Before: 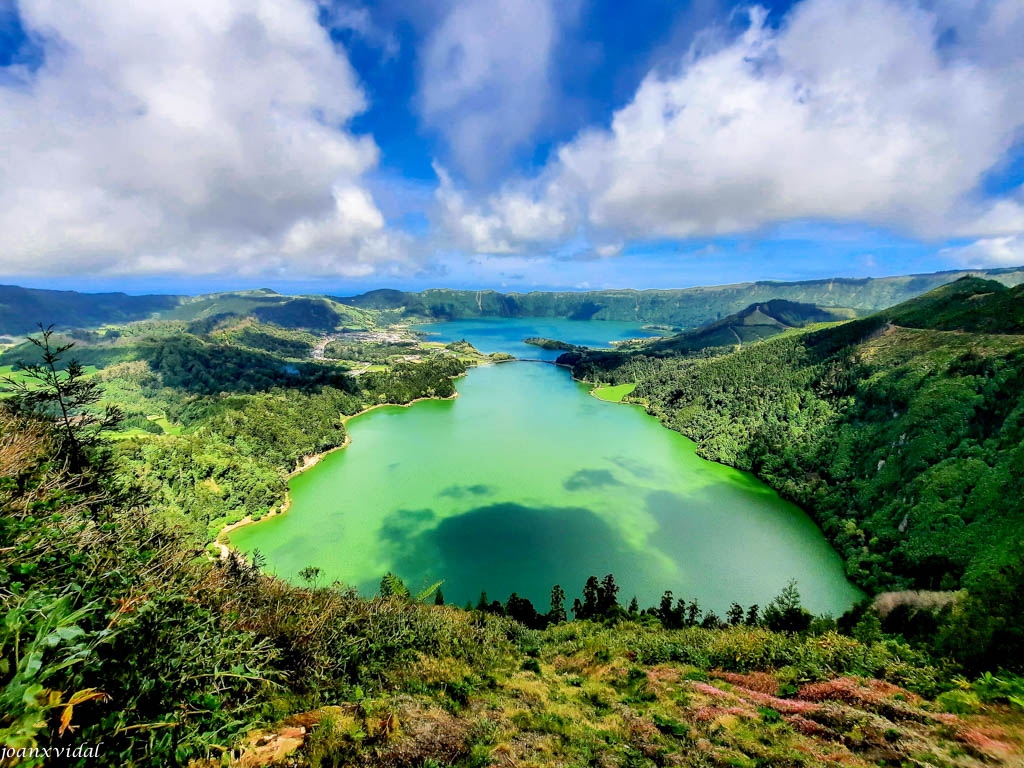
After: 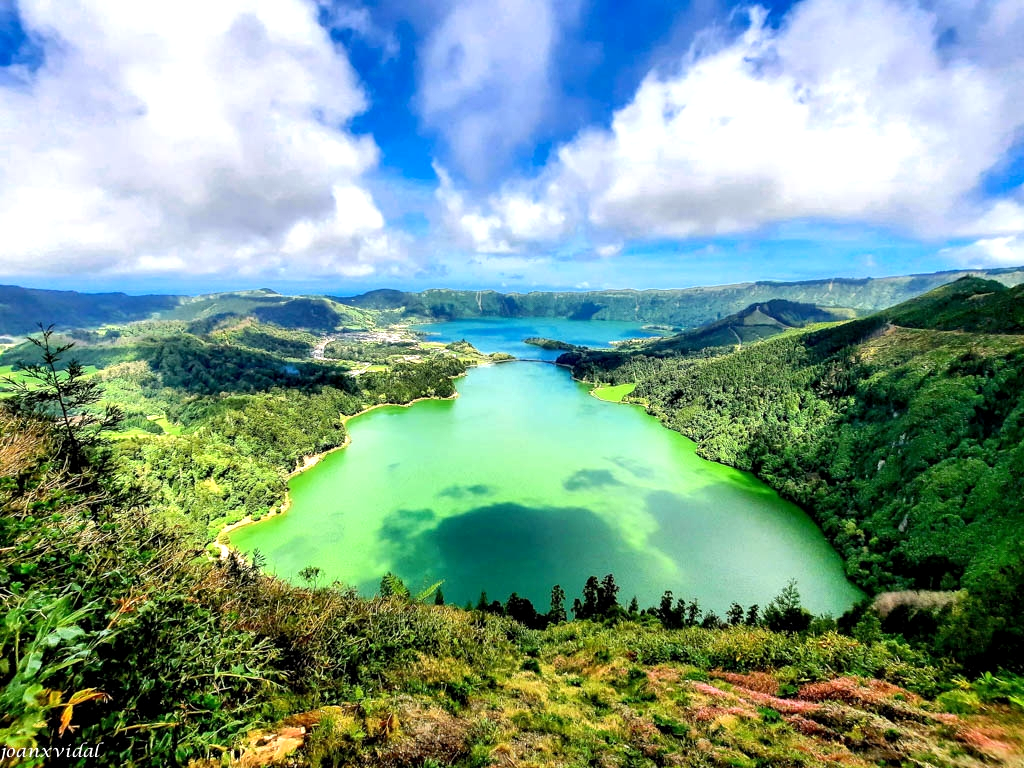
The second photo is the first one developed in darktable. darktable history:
exposure: exposure 0.496 EV, compensate highlight preservation false
local contrast: highlights 100%, shadows 100%, detail 120%, midtone range 0.2
